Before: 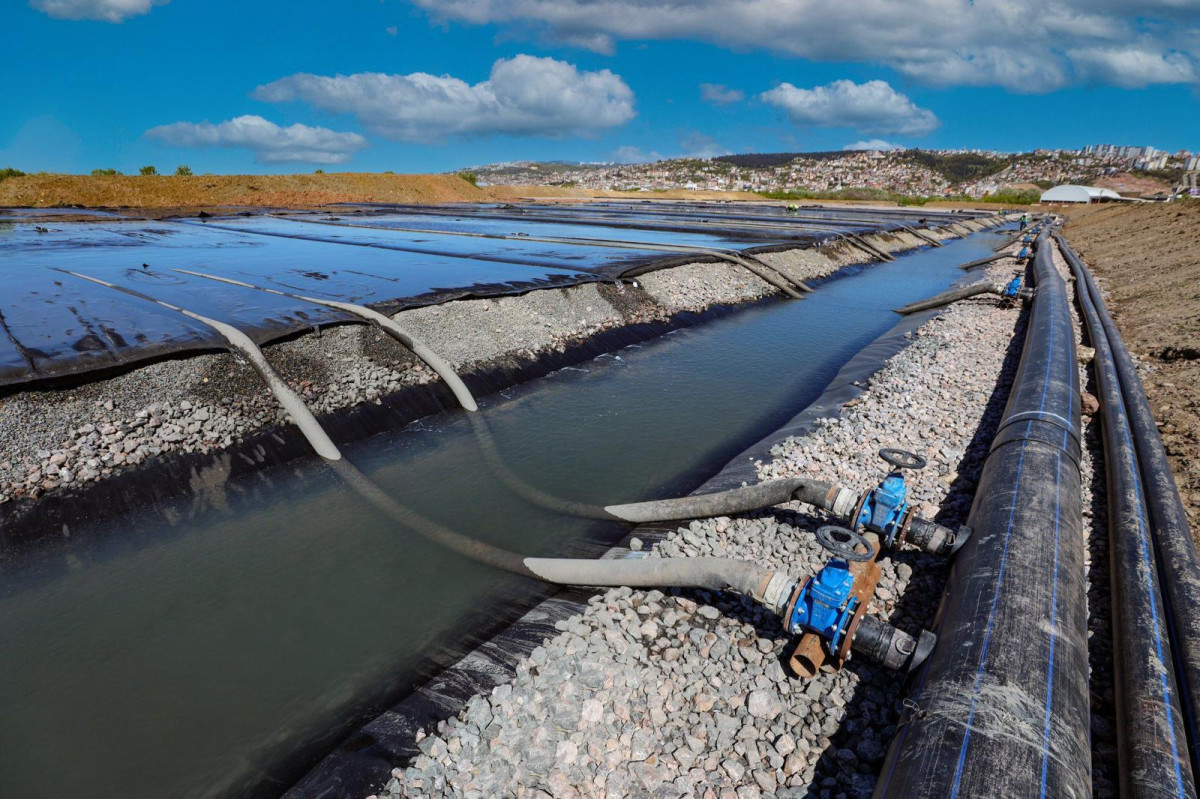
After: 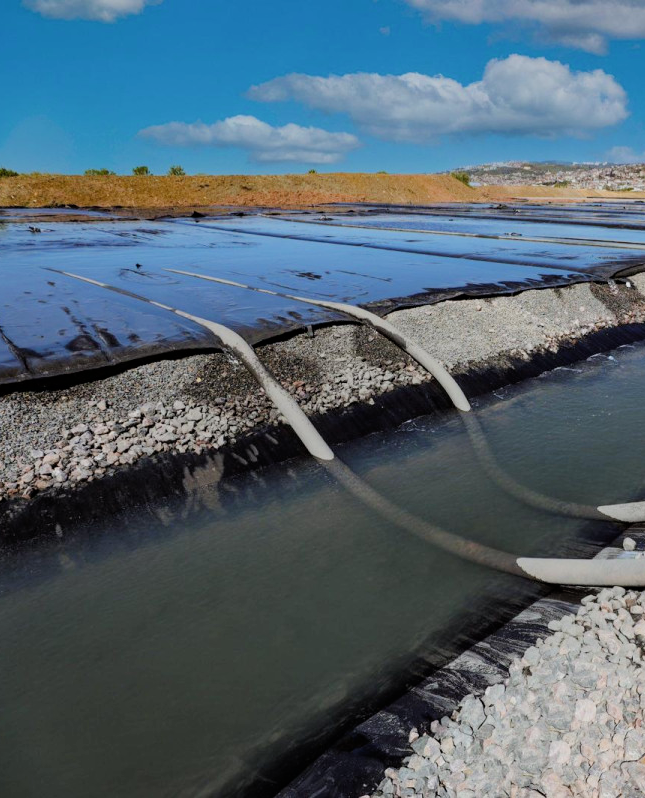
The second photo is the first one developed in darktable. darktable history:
exposure: exposure 0.191 EV, compensate highlight preservation false
crop: left 0.587%, right 45.588%, bottom 0.086%
filmic rgb: white relative exposure 3.9 EV, hardness 4.26
